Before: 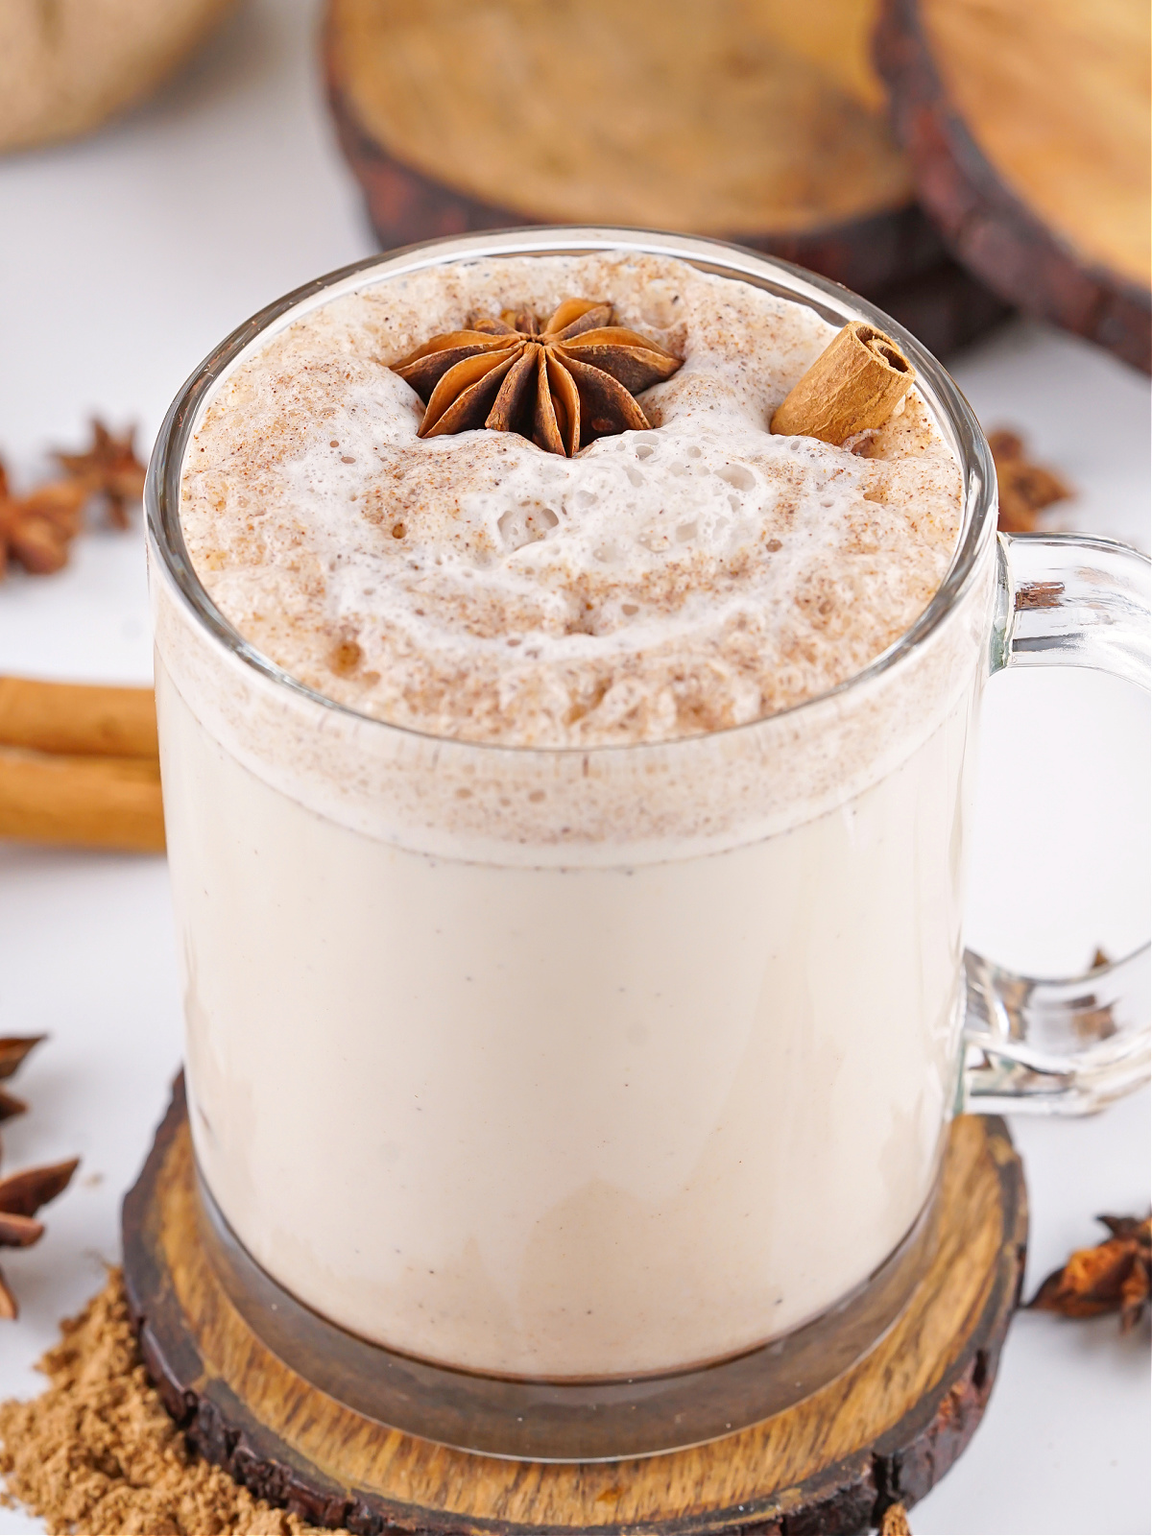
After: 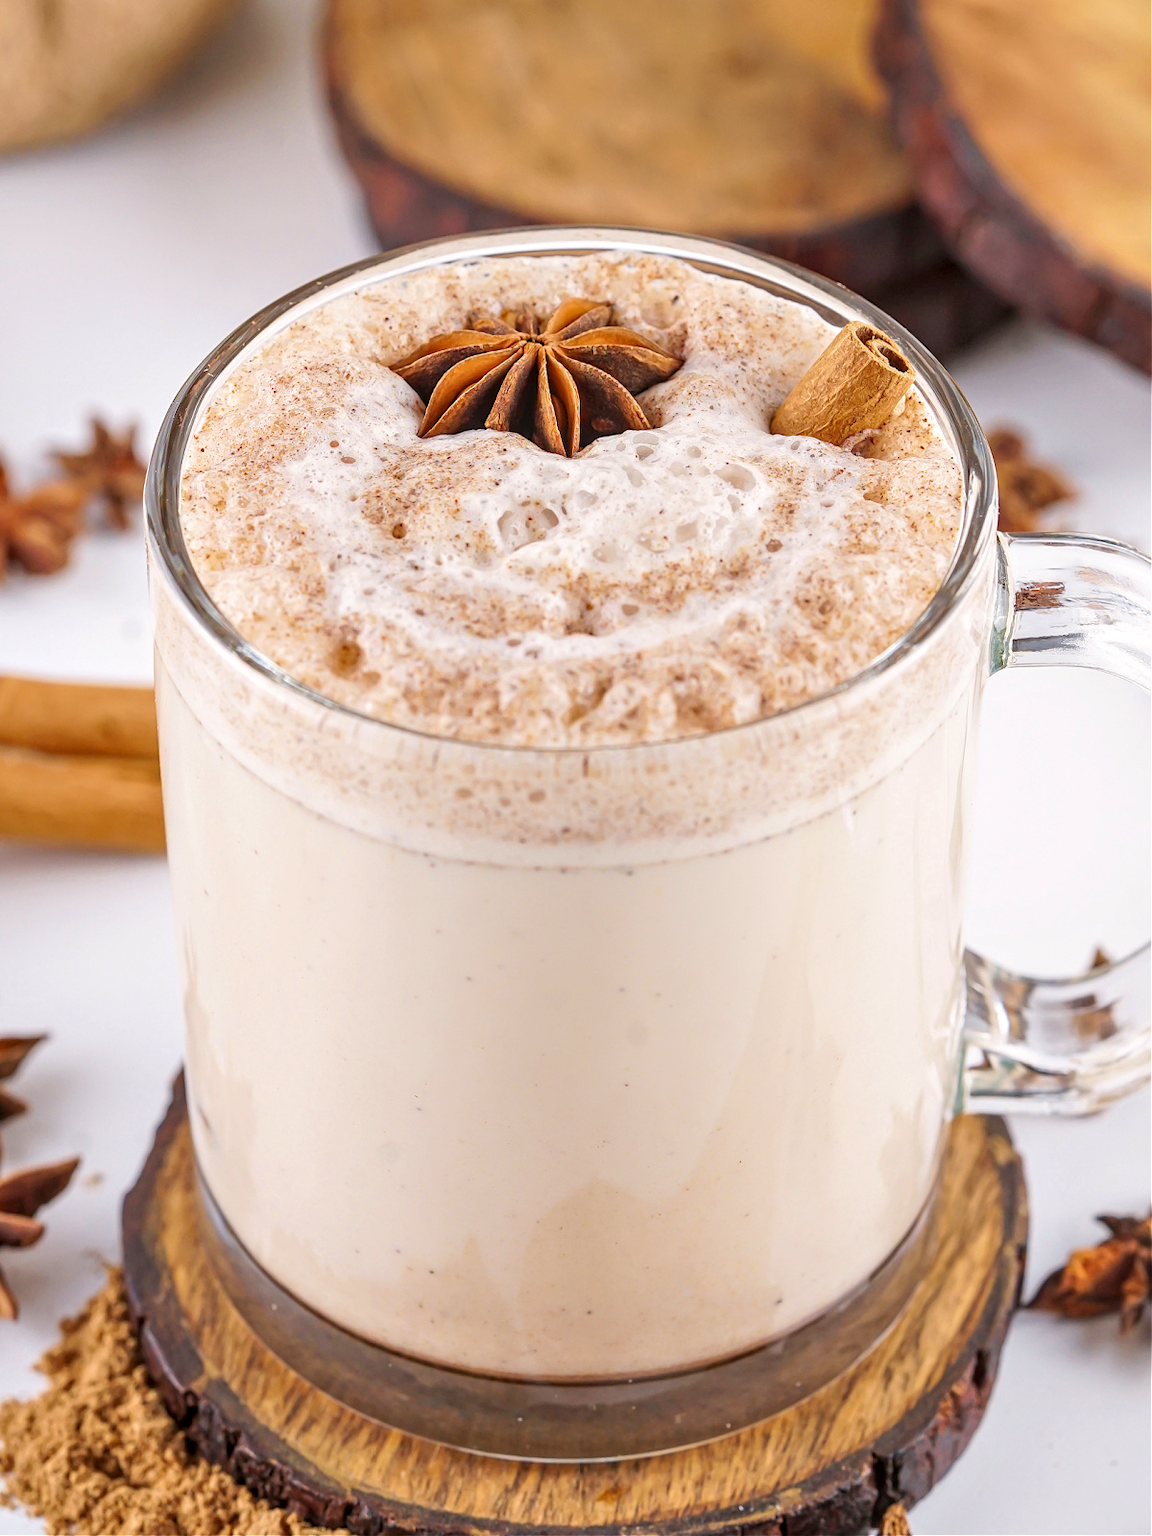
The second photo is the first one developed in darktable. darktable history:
local contrast: on, module defaults
velvia: on, module defaults
